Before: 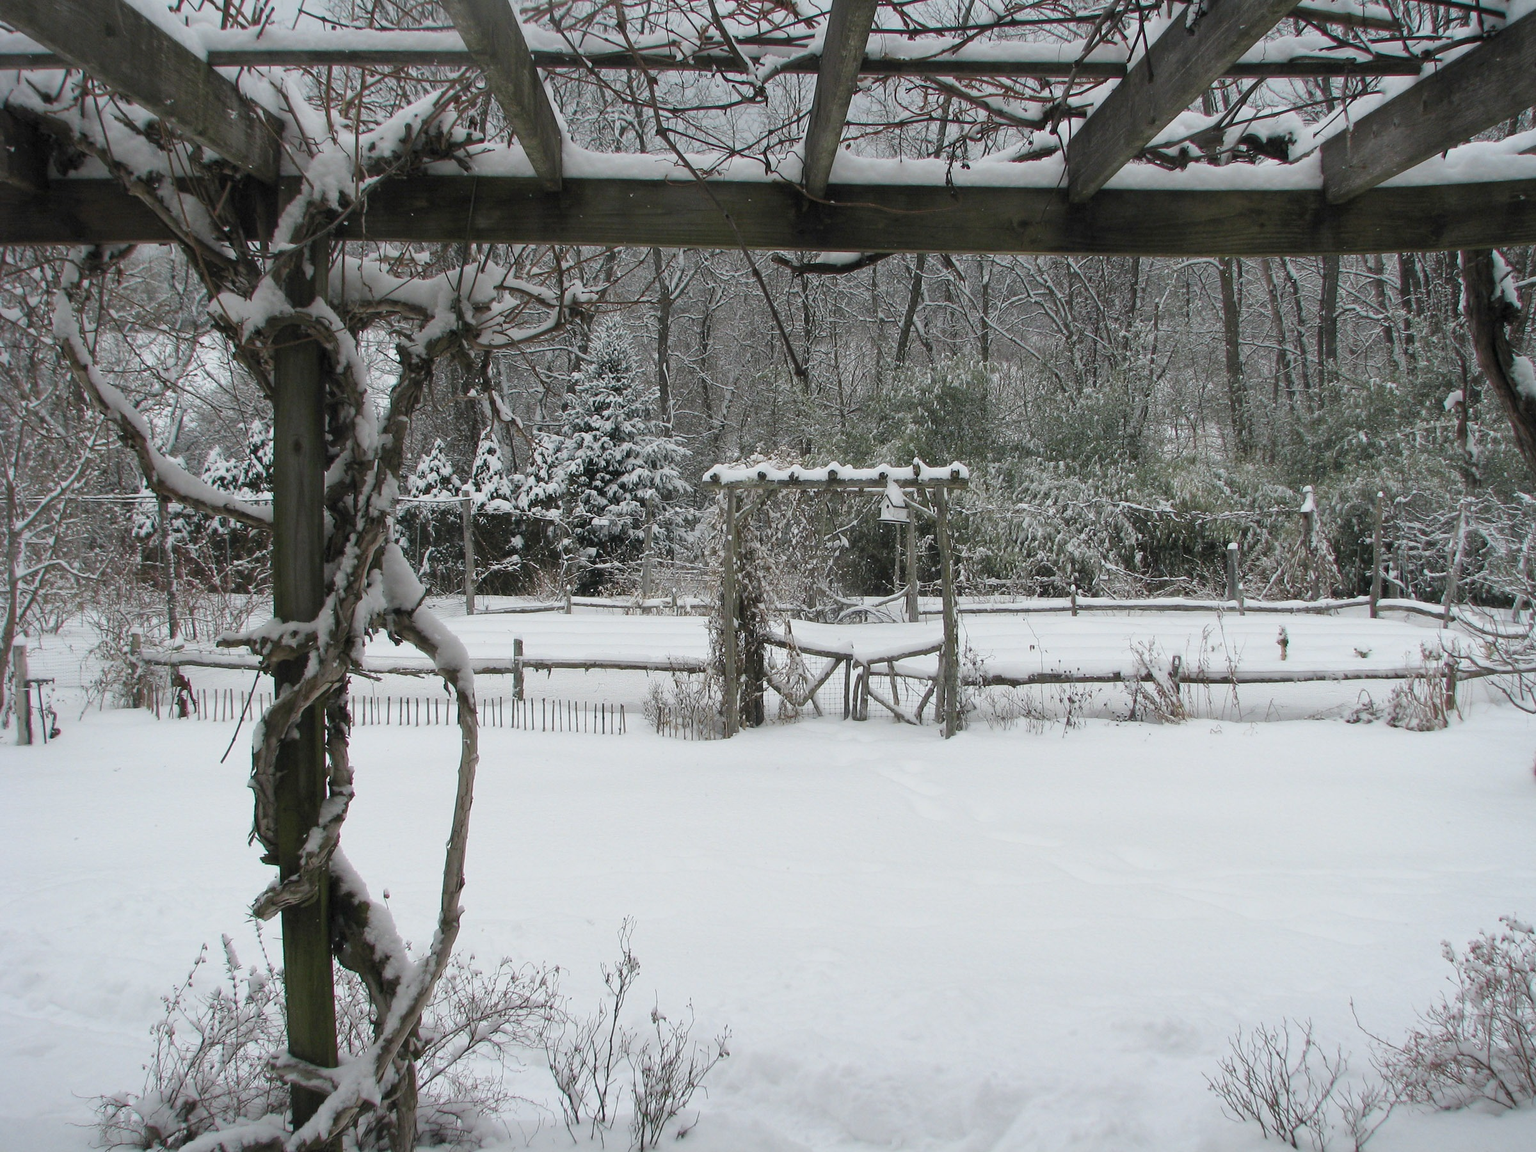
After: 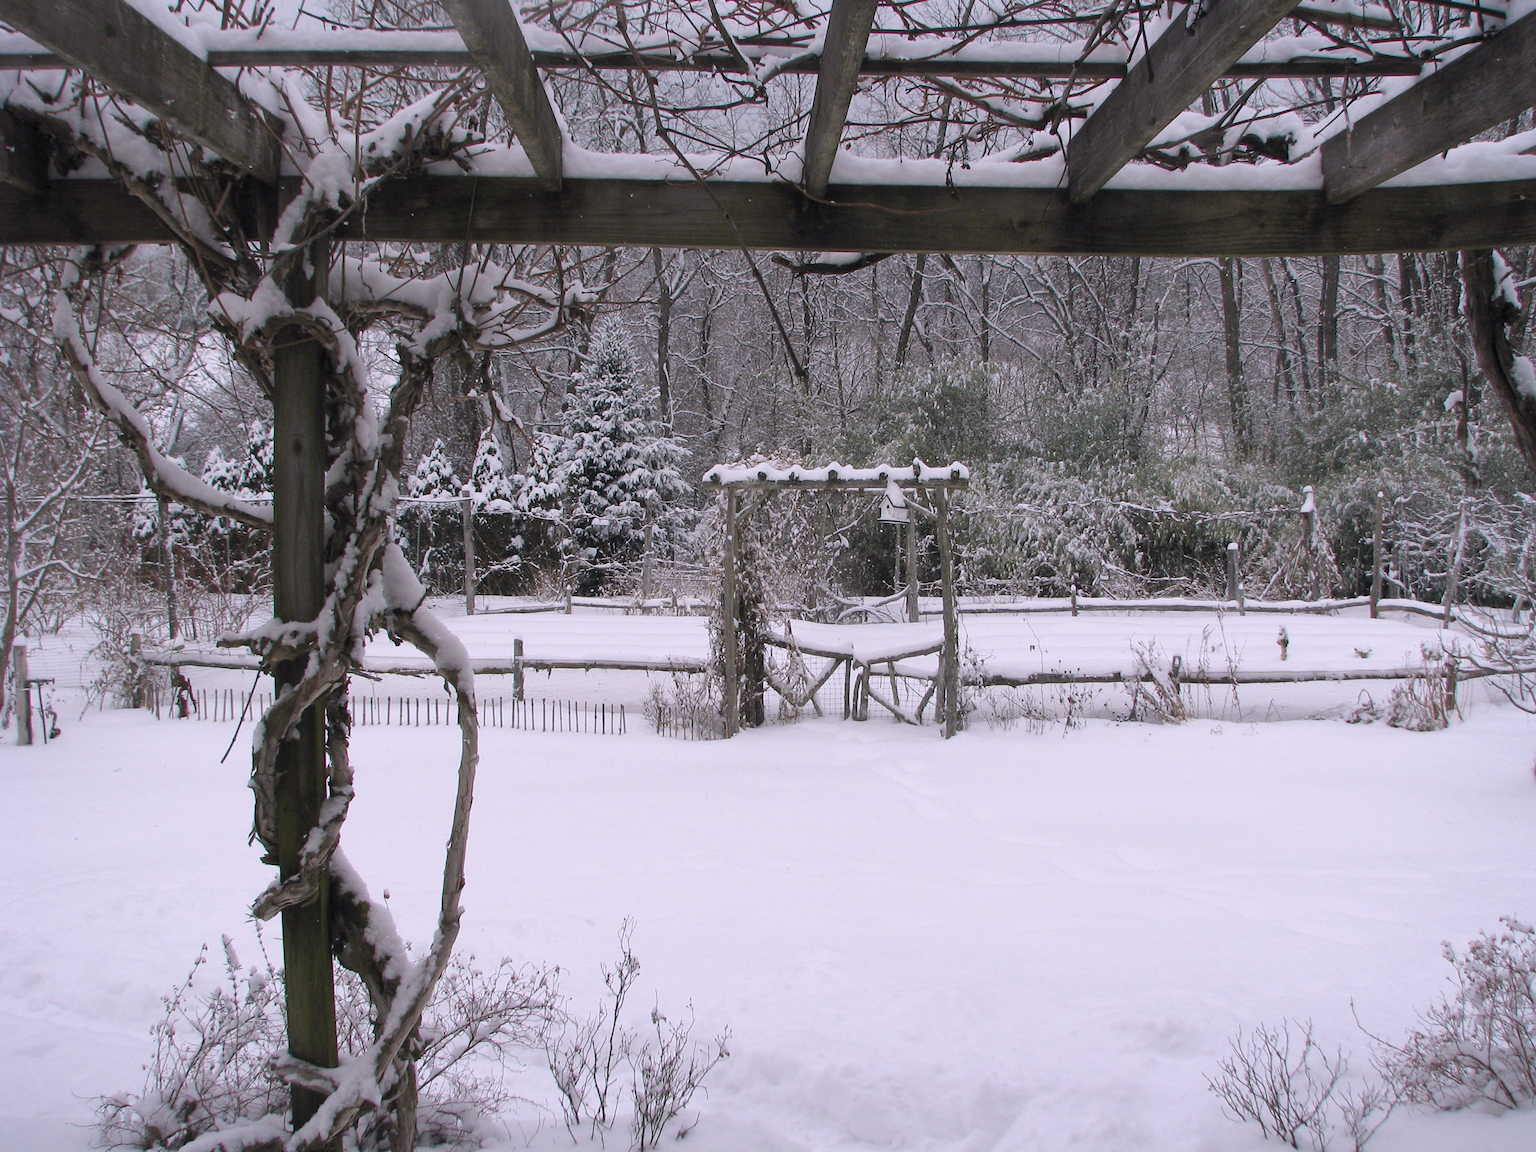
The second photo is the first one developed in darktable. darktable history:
color calibration: output R [1.063, -0.012, -0.003, 0], output B [-0.079, 0.047, 1, 0], illuminant custom, x 0.368, y 0.373, temperature 4344.37 K
